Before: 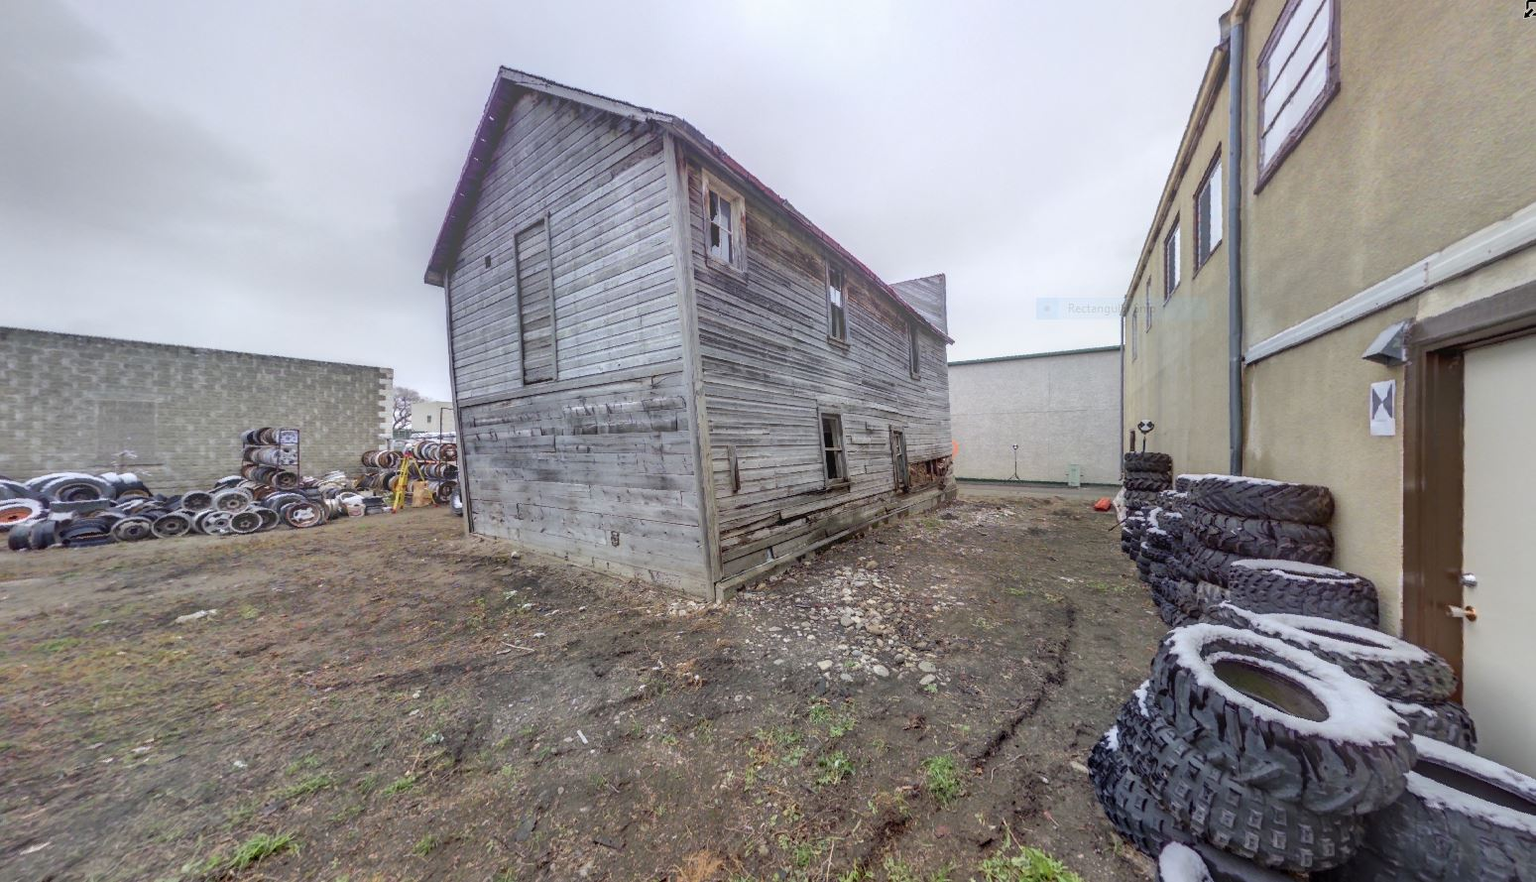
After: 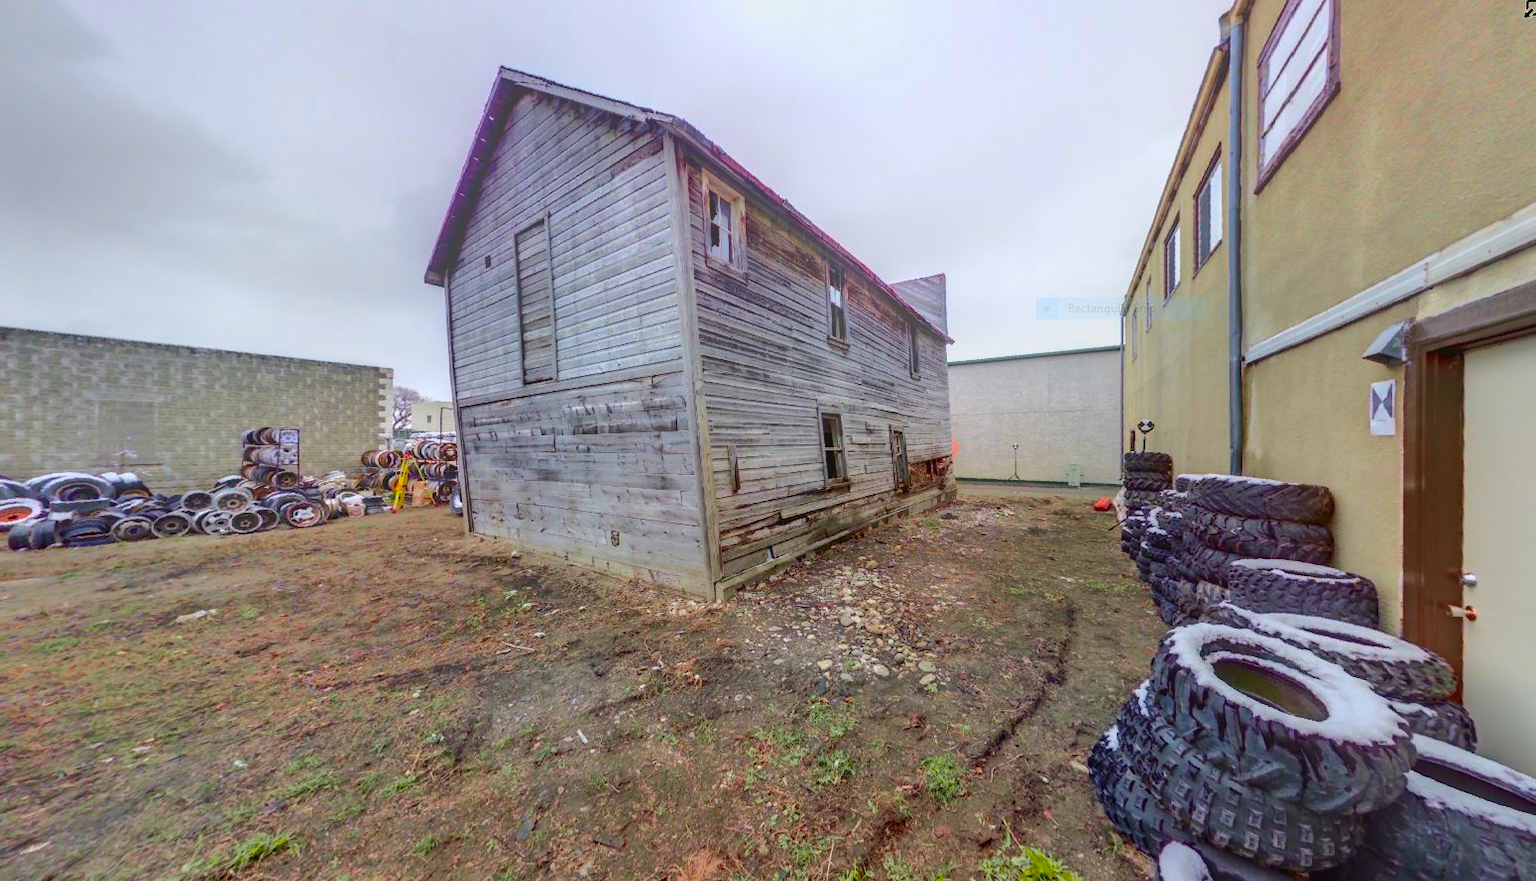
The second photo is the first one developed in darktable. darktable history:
color balance: input saturation 134.34%, contrast -10.04%, contrast fulcrum 19.67%, output saturation 133.51%
tone equalizer: on, module defaults
tone curve: curves: ch0 [(0, 0.021) (0.059, 0.053) (0.212, 0.18) (0.337, 0.304) (0.495, 0.505) (0.725, 0.731) (0.89, 0.919) (1, 1)]; ch1 [(0, 0) (0.094, 0.081) (0.285, 0.299) (0.403, 0.436) (0.479, 0.475) (0.54, 0.55) (0.615, 0.637) (0.683, 0.688) (1, 1)]; ch2 [(0, 0) (0.257, 0.217) (0.434, 0.434) (0.498, 0.507) (0.527, 0.542) (0.597, 0.587) (0.658, 0.595) (1, 1)], color space Lab, independent channels, preserve colors none
